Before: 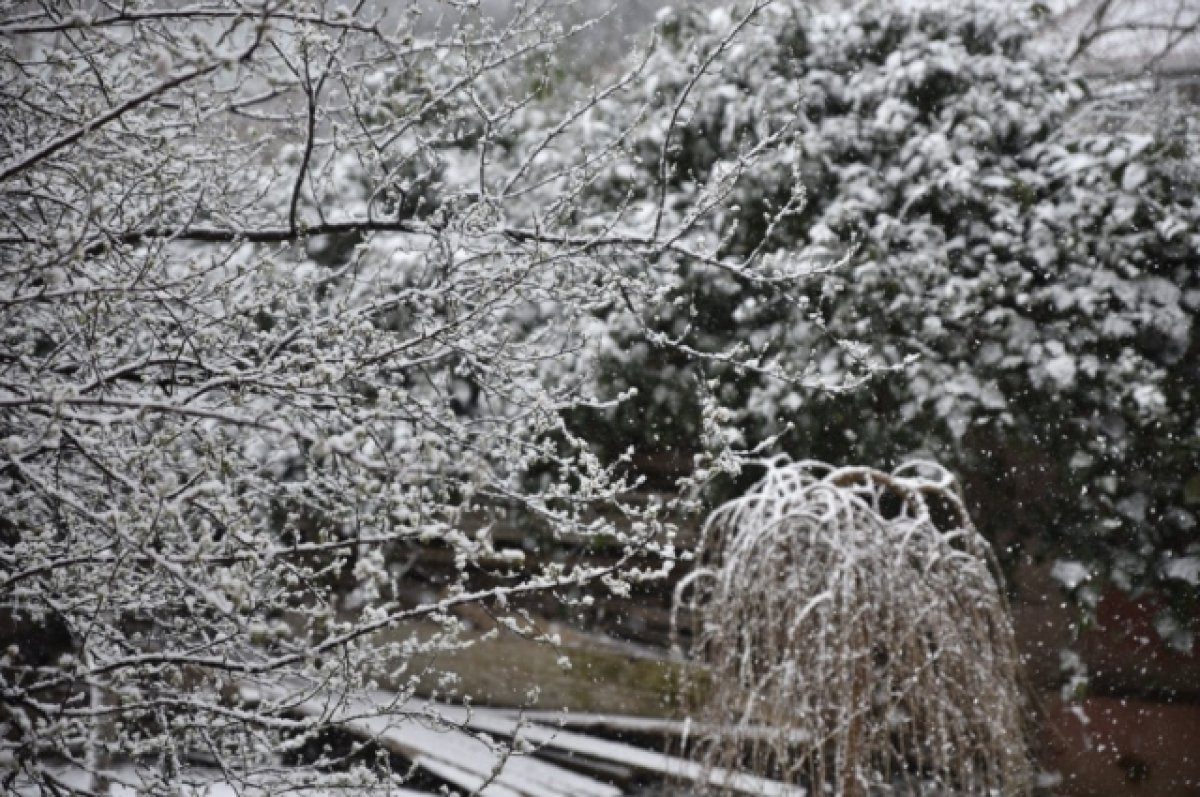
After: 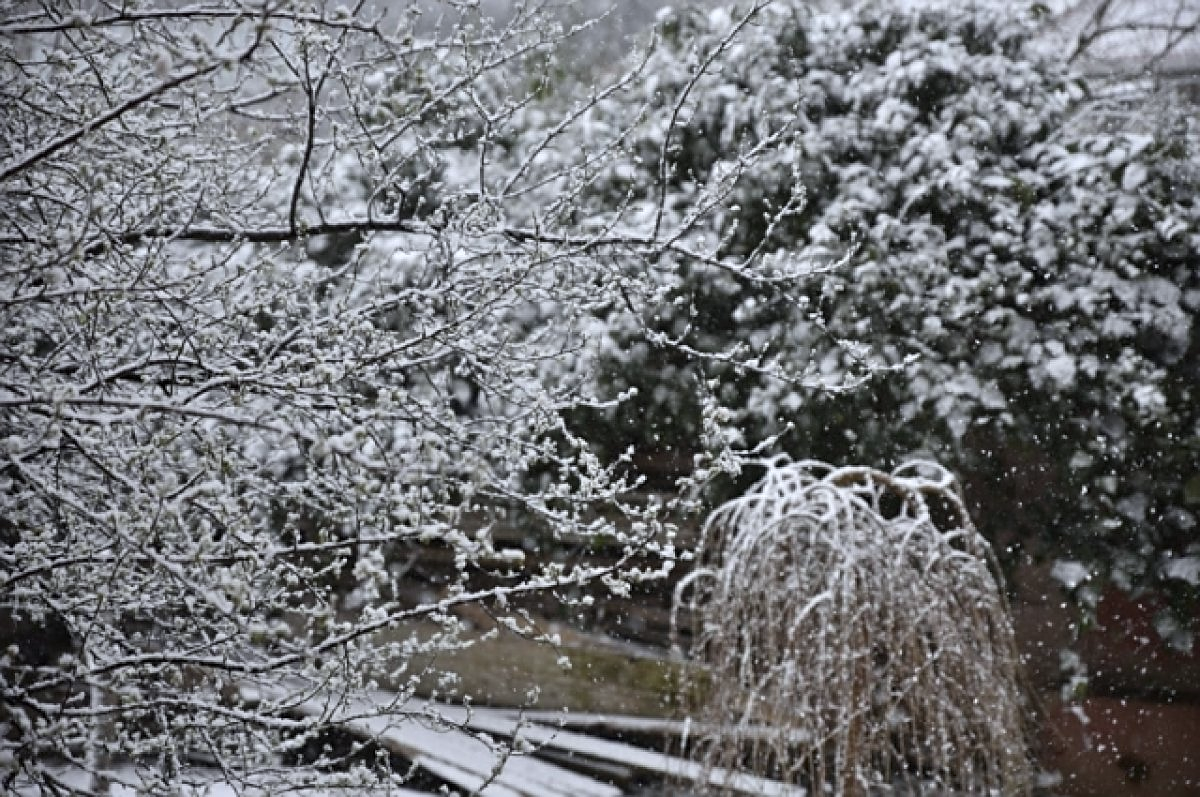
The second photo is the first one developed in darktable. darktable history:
white balance: red 0.98, blue 1.034
sharpen: on, module defaults
